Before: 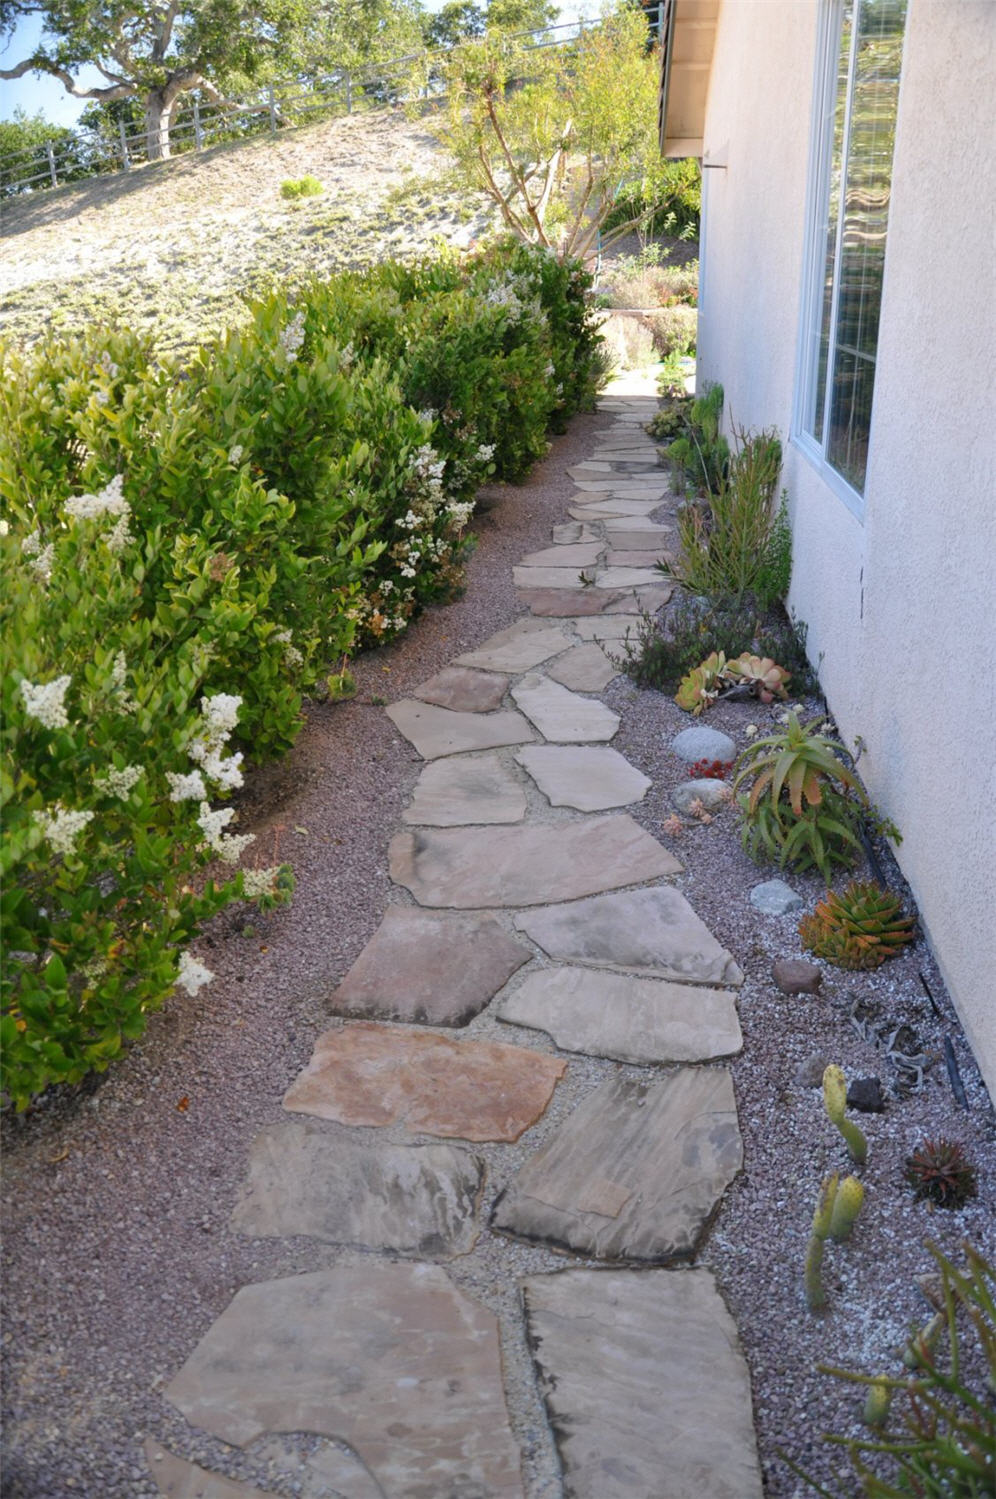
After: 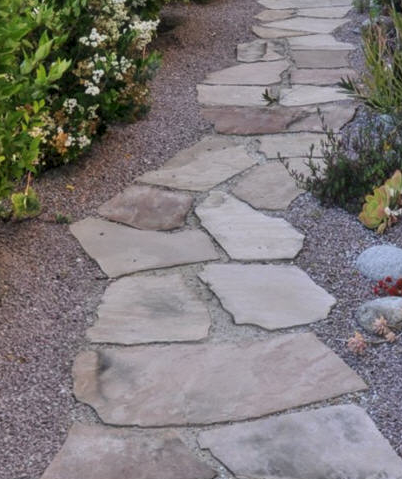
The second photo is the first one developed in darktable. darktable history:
local contrast: detail 130%
crop: left 31.751%, top 32.172%, right 27.8%, bottom 35.83%
exposure: compensate highlight preservation false
haze removal: strength -0.05
